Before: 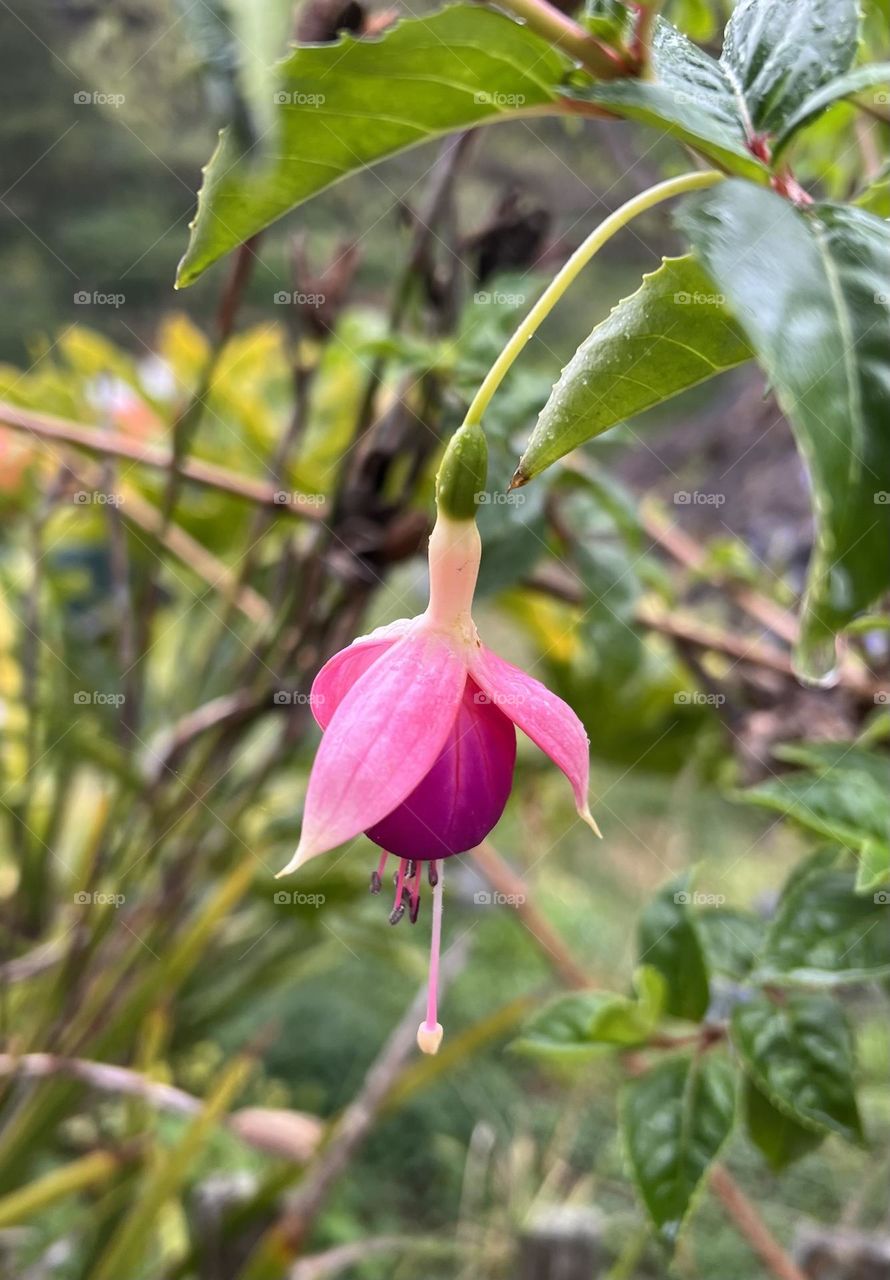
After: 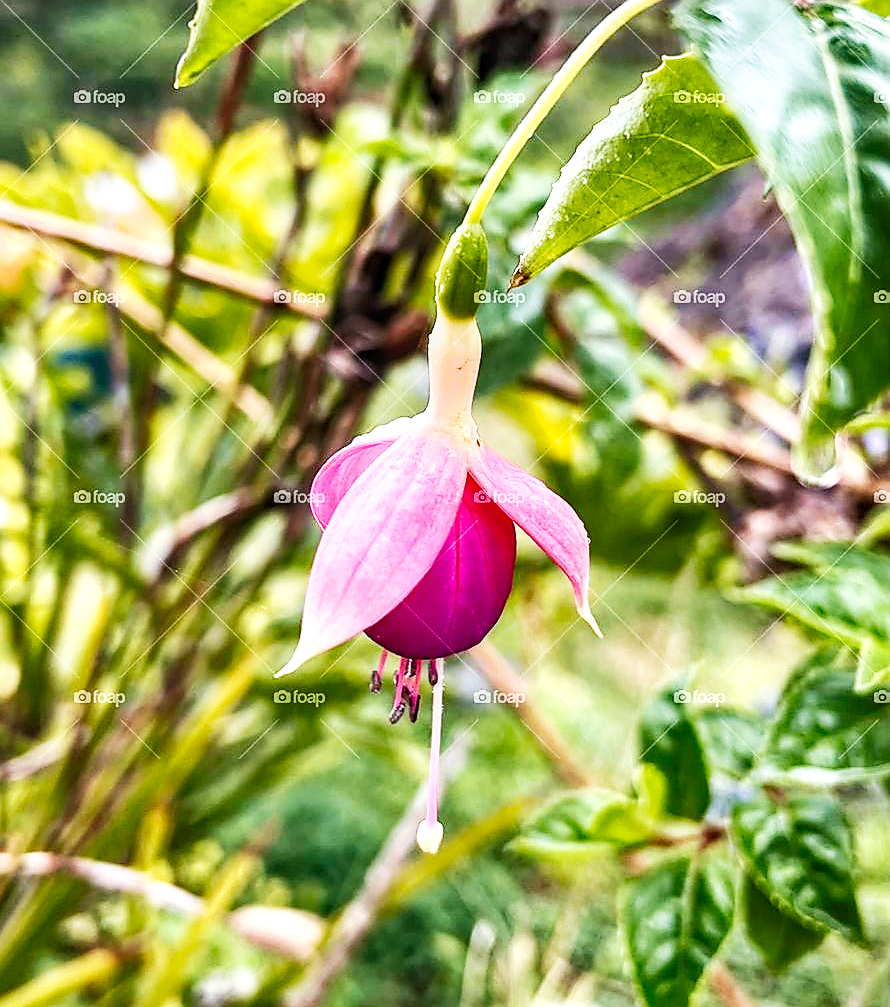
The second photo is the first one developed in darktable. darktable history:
base curve: curves: ch0 [(0, 0) (0.007, 0.004) (0.027, 0.03) (0.046, 0.07) (0.207, 0.54) (0.442, 0.872) (0.673, 0.972) (1, 1)], preserve colors none
sharpen: radius 1.356, amount 1.251, threshold 0.726
velvia: on, module defaults
shadows and highlights: soften with gaussian
haze removal: compatibility mode true, adaptive false
crop and rotate: top 15.779%, bottom 5.498%
local contrast: on, module defaults
